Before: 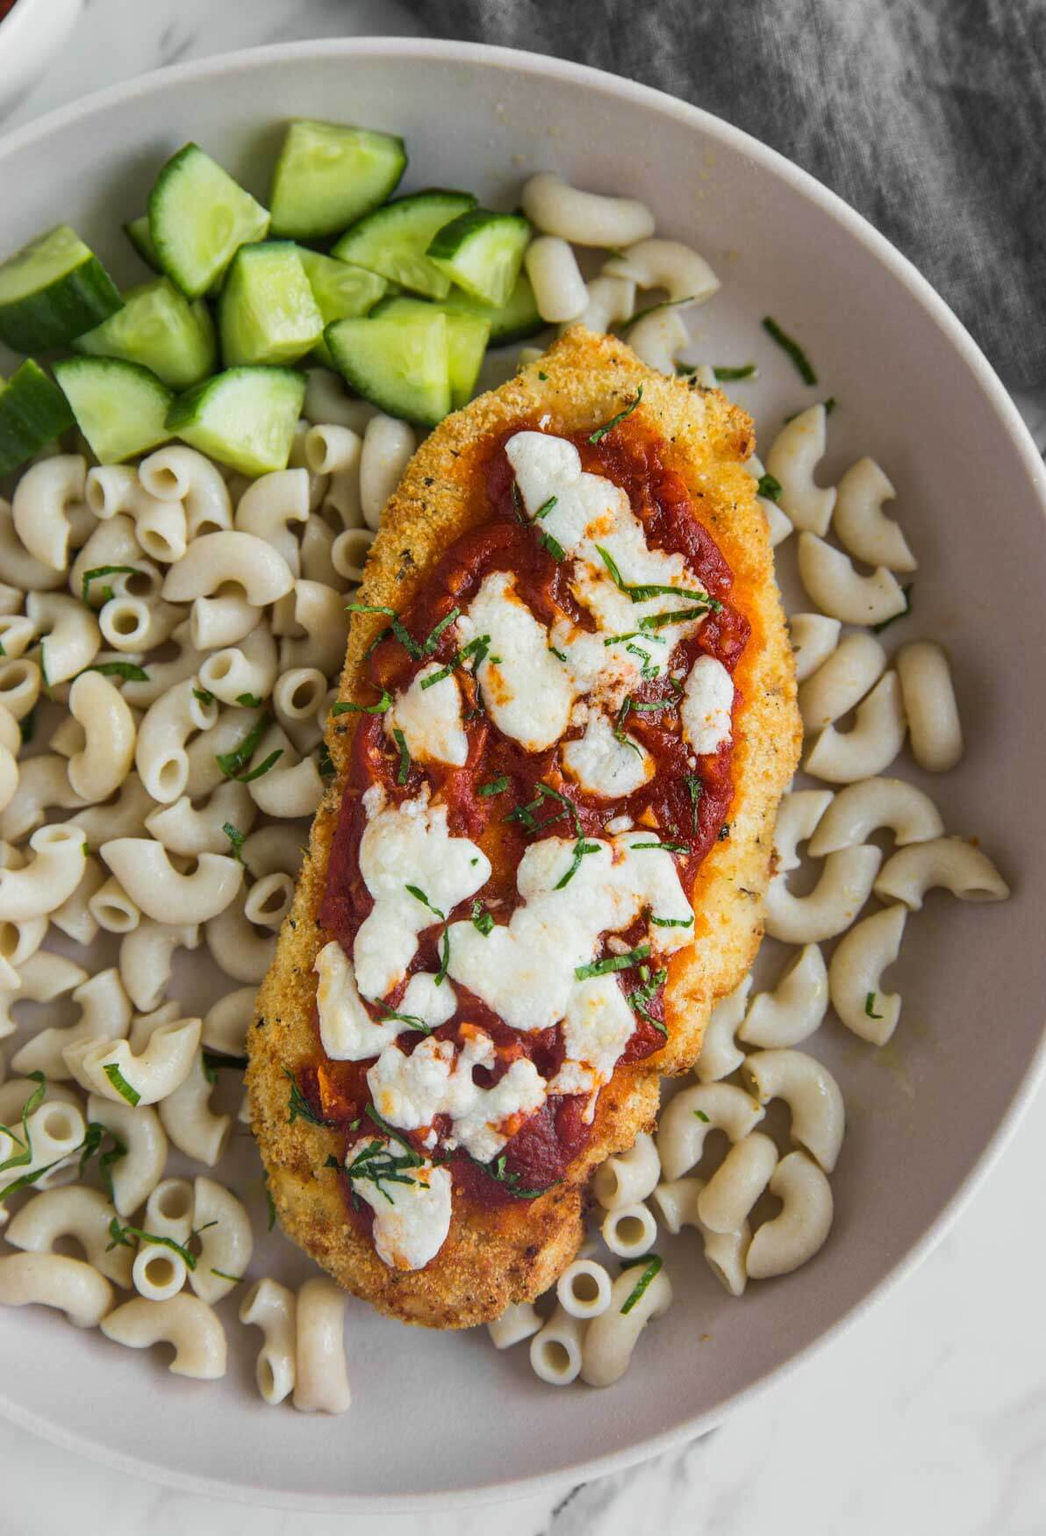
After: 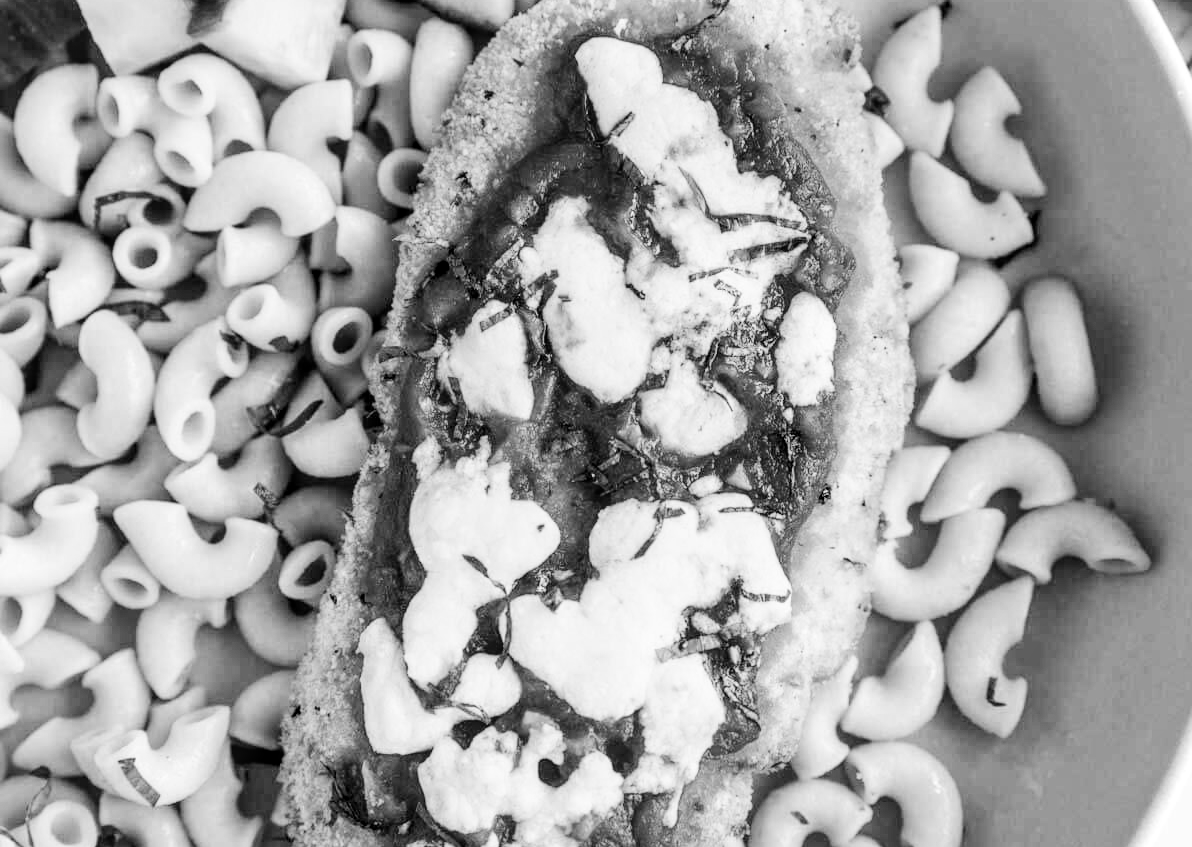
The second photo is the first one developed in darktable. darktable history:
crop and rotate: top 26.056%, bottom 25.543%
tone equalizer: -8 EV -0.417 EV, -7 EV -0.389 EV, -6 EV -0.333 EV, -5 EV -0.222 EV, -3 EV 0.222 EV, -2 EV 0.333 EV, -1 EV 0.389 EV, +0 EV 0.417 EV, edges refinement/feathering 500, mask exposure compensation -1.57 EV, preserve details no
monochrome: on, module defaults
local contrast: on, module defaults
exposure: black level correction 0, exposure 0.7 EV, compensate exposure bias true, compensate highlight preservation false
filmic rgb: black relative exposure -5 EV, hardness 2.88, contrast 1.3
